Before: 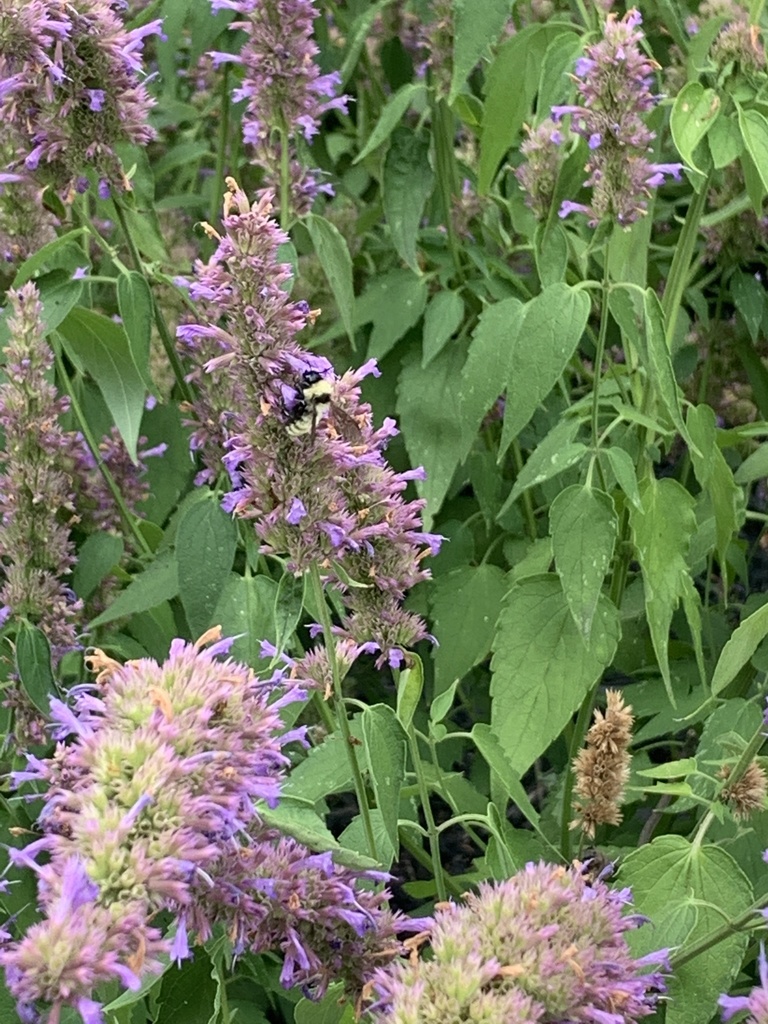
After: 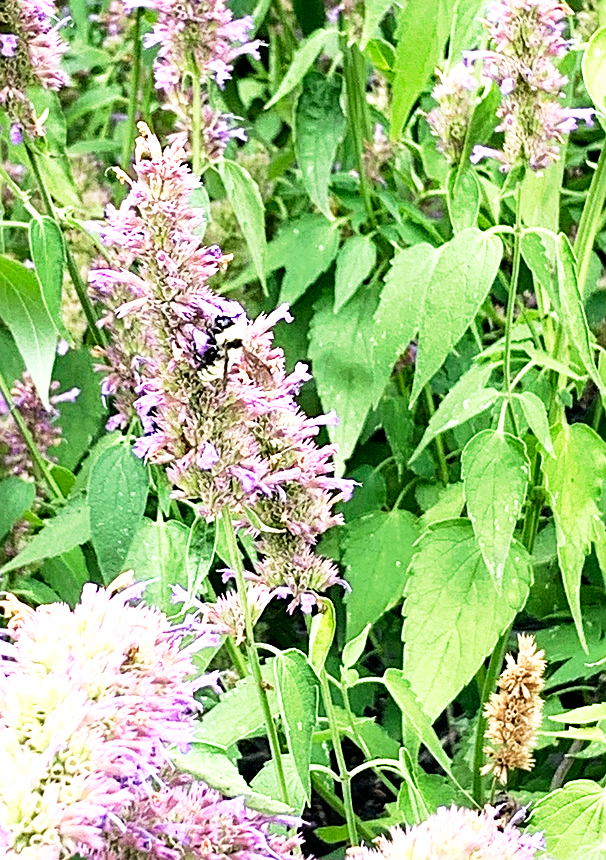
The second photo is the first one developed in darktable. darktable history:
sharpen: on, module defaults
base curve: curves: ch0 [(0, 0) (0.005, 0.002) (0.193, 0.295) (0.399, 0.664) (0.75, 0.928) (1, 1)], exposure shift 0.576, preserve colors none
tone equalizer: -8 EV -1.12 EV, -7 EV -0.988 EV, -6 EV -0.843 EV, -5 EV -0.561 EV, -3 EV 0.565 EV, -2 EV 0.868 EV, -1 EV 1 EV, +0 EV 1.07 EV
crop: left 11.465%, top 5.378%, right 9.597%, bottom 10.505%
